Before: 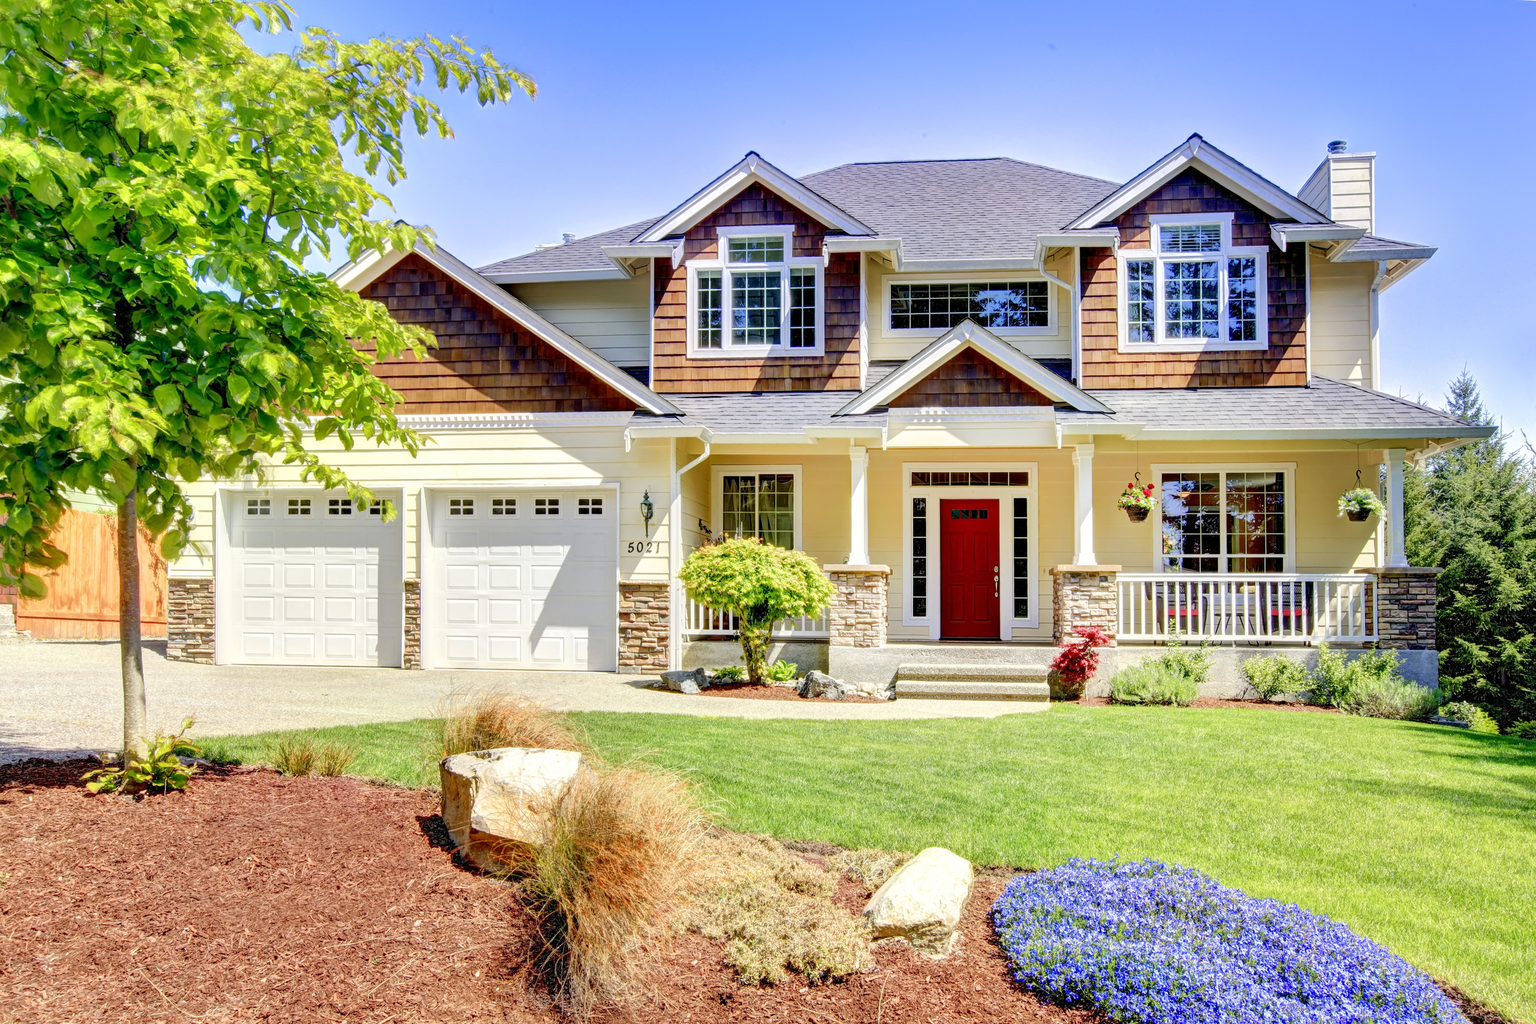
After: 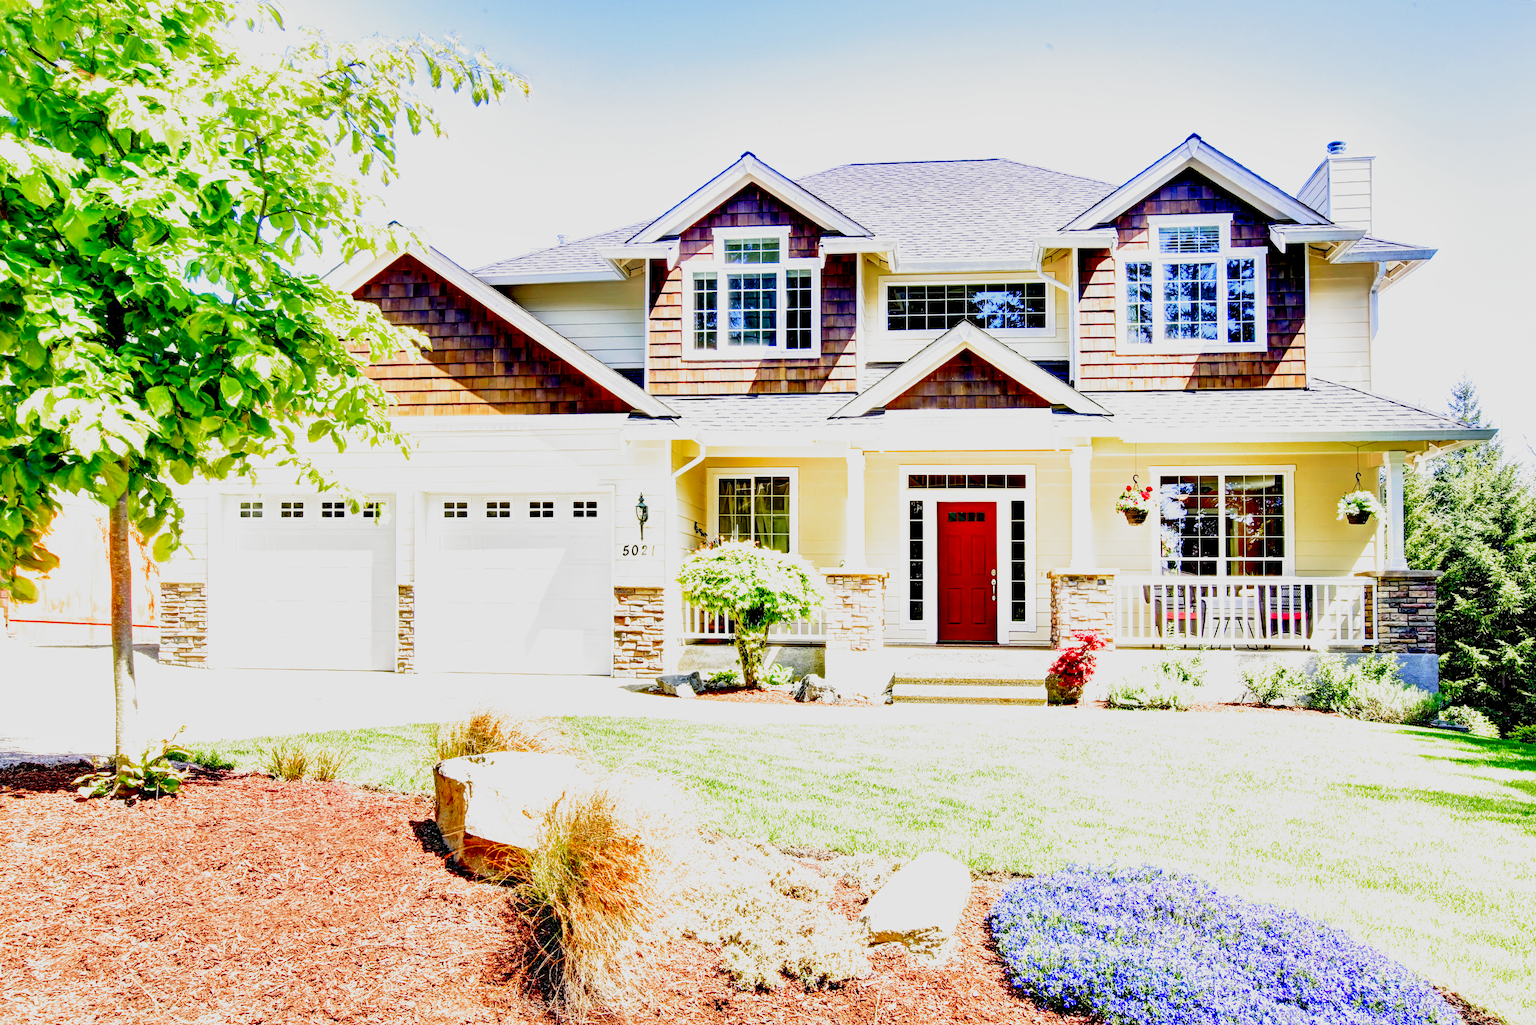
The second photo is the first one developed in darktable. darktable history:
shadows and highlights: radius 121.13, shadows 21.4, white point adjustment -9.72, highlights -14.39, soften with gaussian
crop and rotate: left 0.614%, top 0.179%, bottom 0.309%
filmic rgb: middle gray luminance 8.8%, black relative exposure -6.3 EV, white relative exposure 2.7 EV, threshold 6 EV, target black luminance 0%, hardness 4.74, latitude 73.47%, contrast 1.332, shadows ↔ highlights balance 10.13%, add noise in highlights 0, preserve chrominance no, color science v3 (2019), use custom middle-gray values true, iterations of high-quality reconstruction 0, contrast in highlights soft, enable highlight reconstruction true
white balance: emerald 1
